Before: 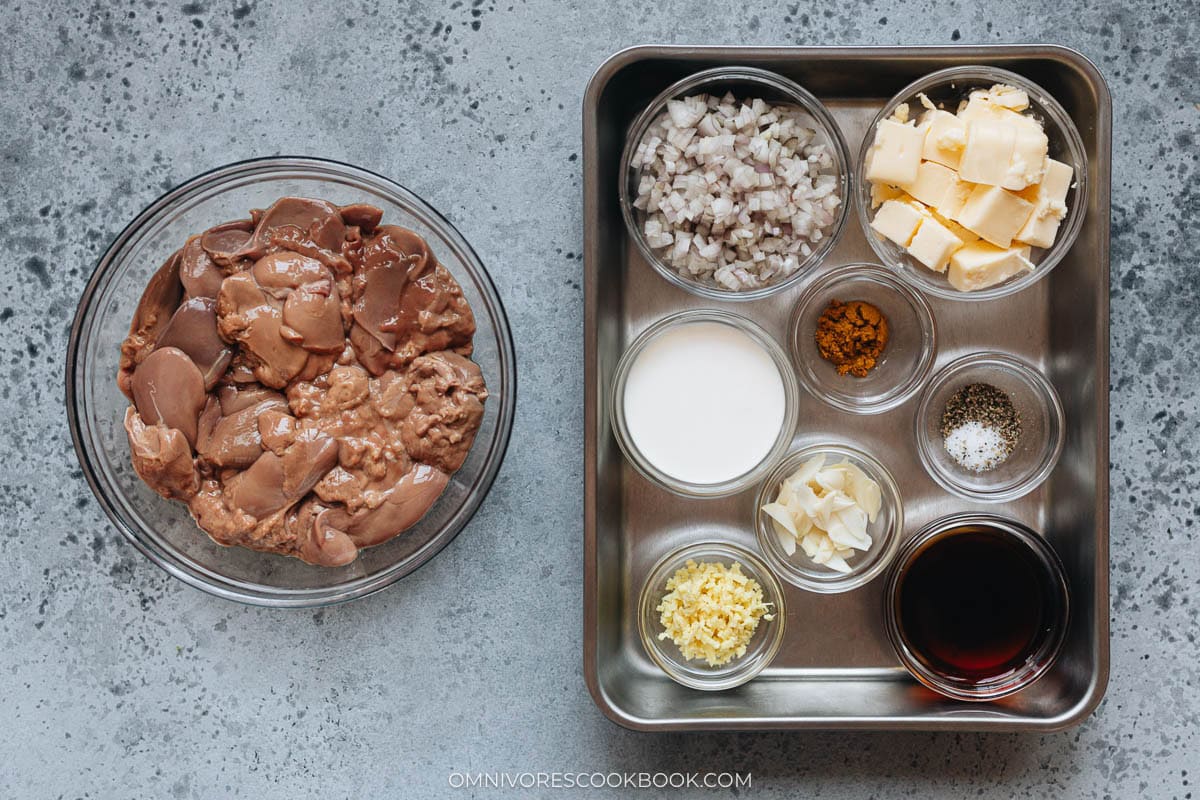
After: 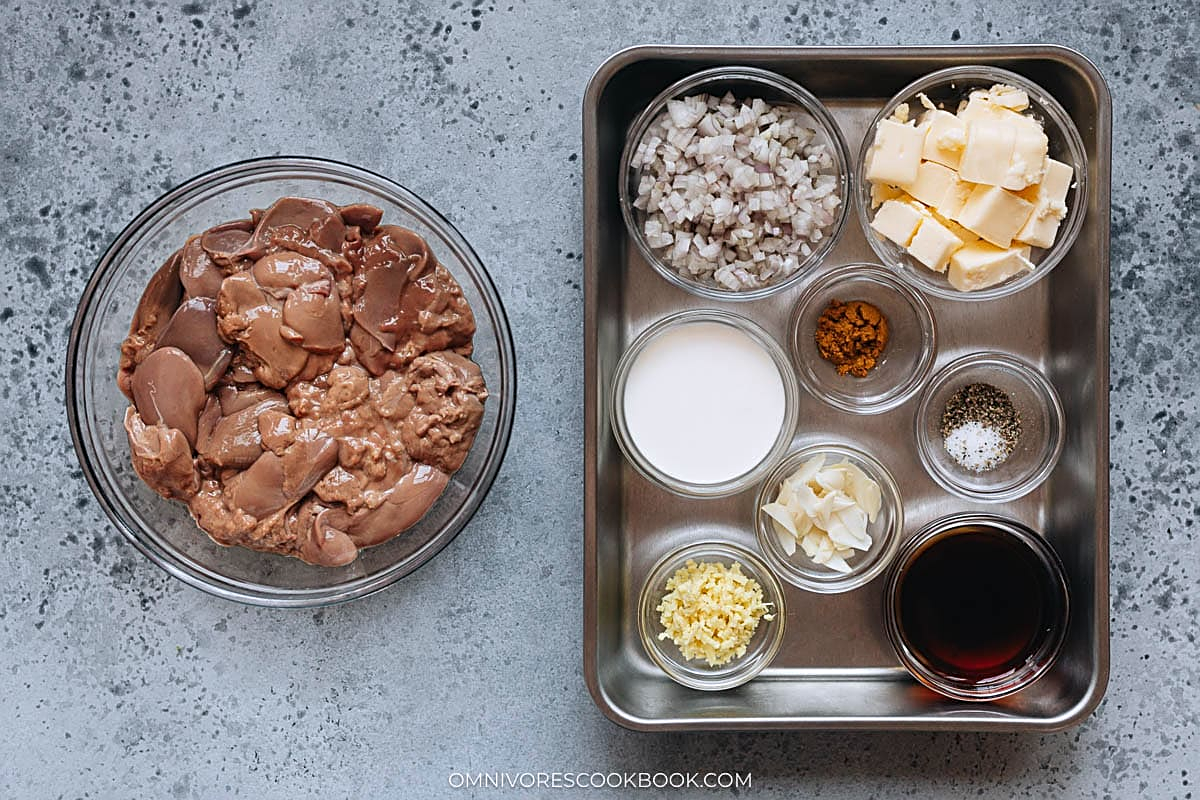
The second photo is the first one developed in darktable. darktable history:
white balance: red 1.004, blue 1.024
sharpen: on, module defaults
